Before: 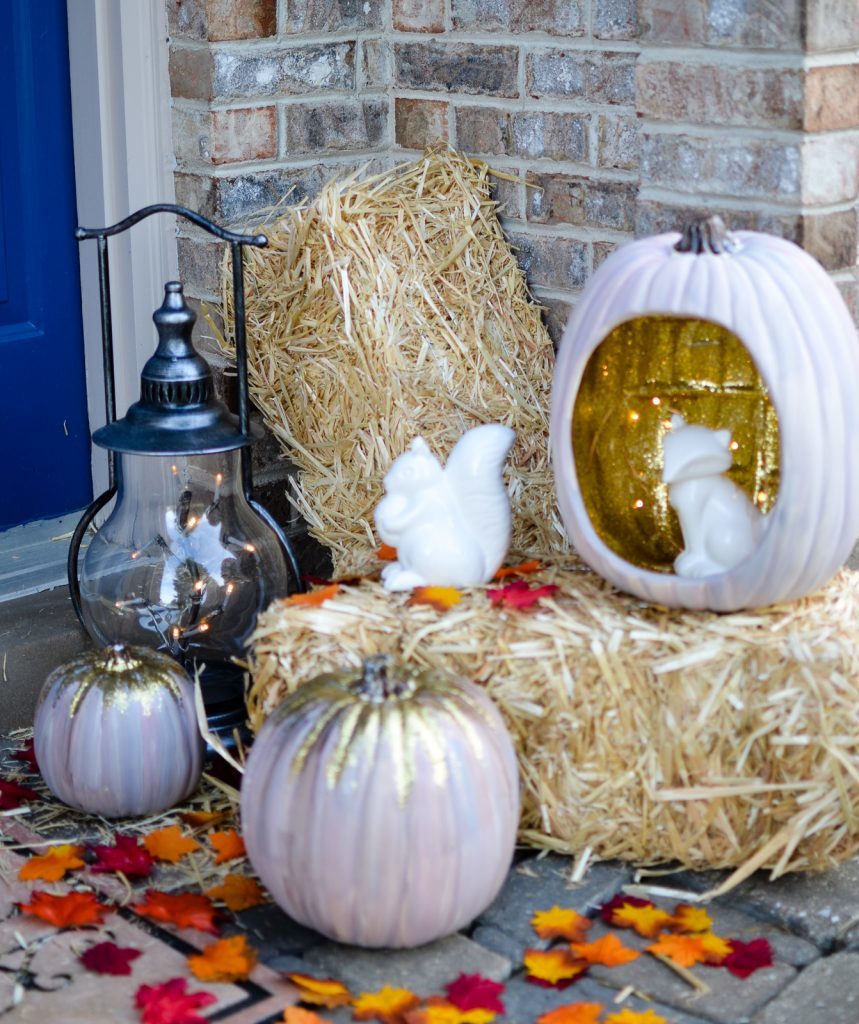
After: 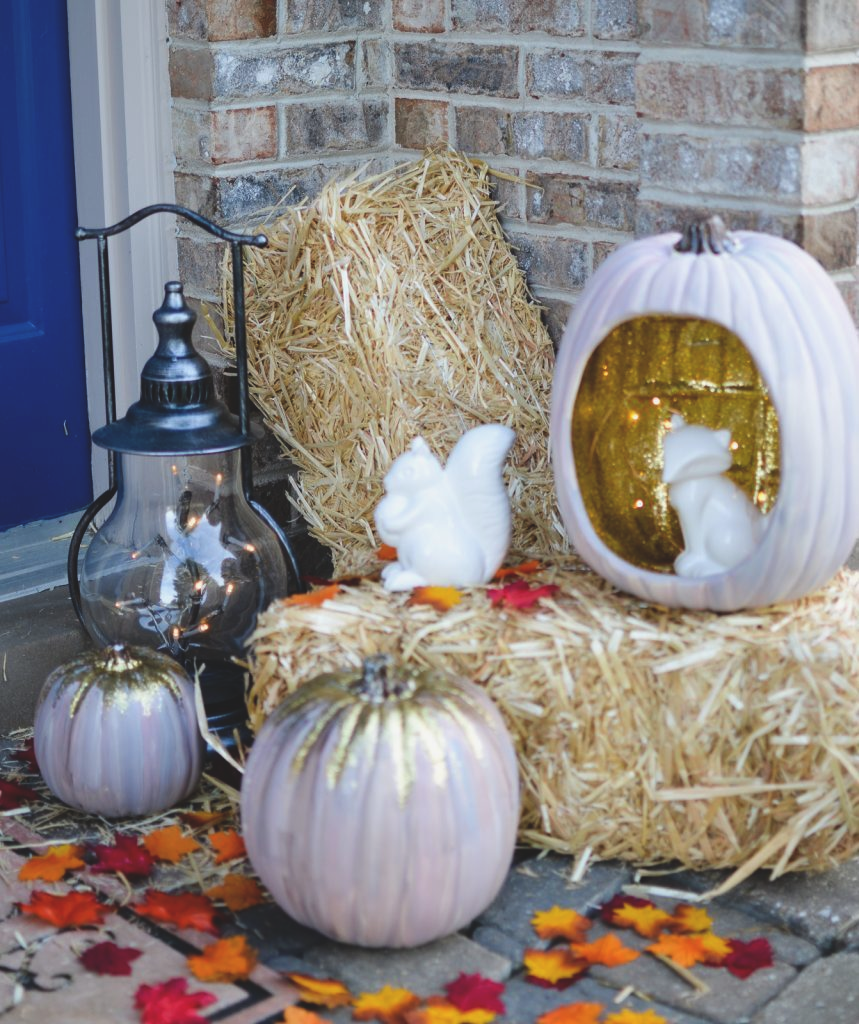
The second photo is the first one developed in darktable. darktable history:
exposure: black level correction -0.015, exposure -0.128 EV, compensate exposure bias true, compensate highlight preservation false
